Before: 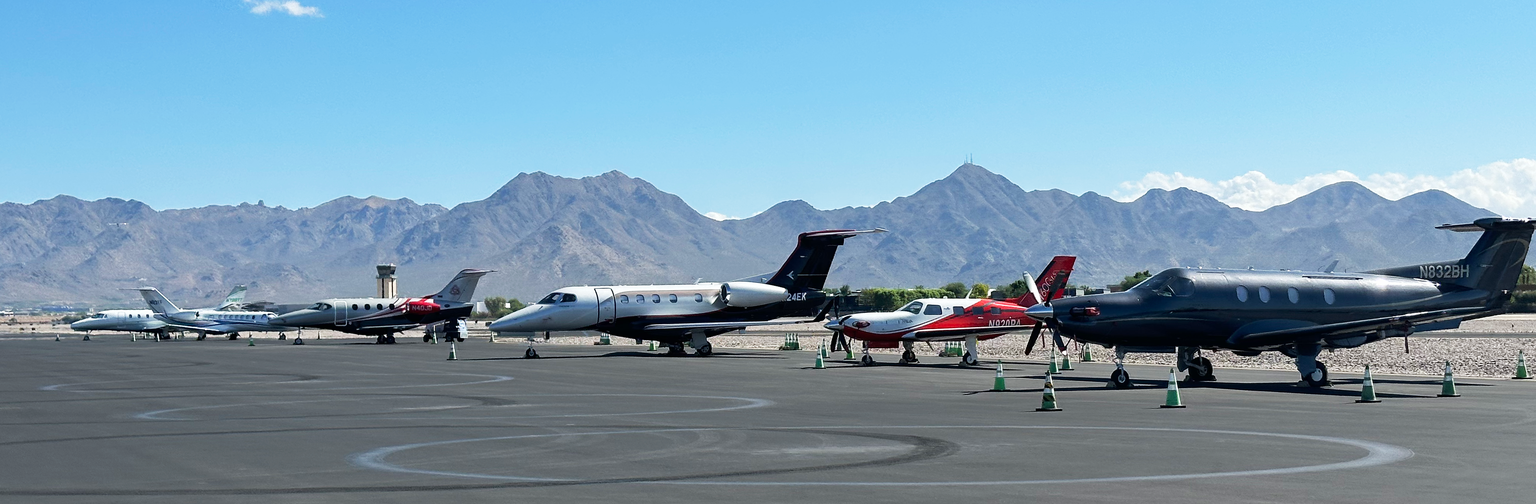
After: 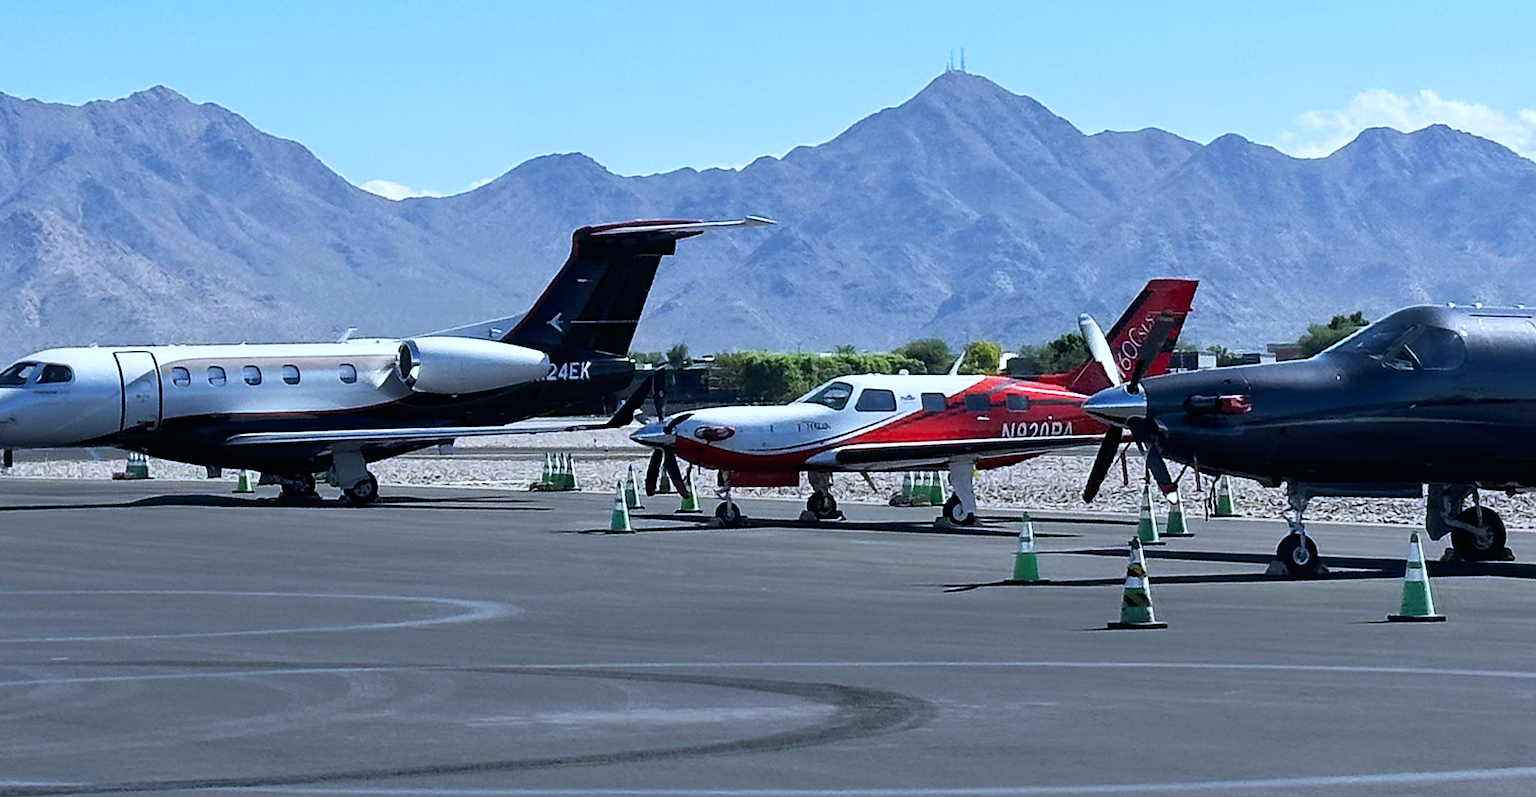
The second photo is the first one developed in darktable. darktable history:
crop: left 35.432%, top 26.233%, right 20.145%, bottom 3.432%
tone equalizer: on, module defaults
white balance: red 0.926, green 1.003, blue 1.133
